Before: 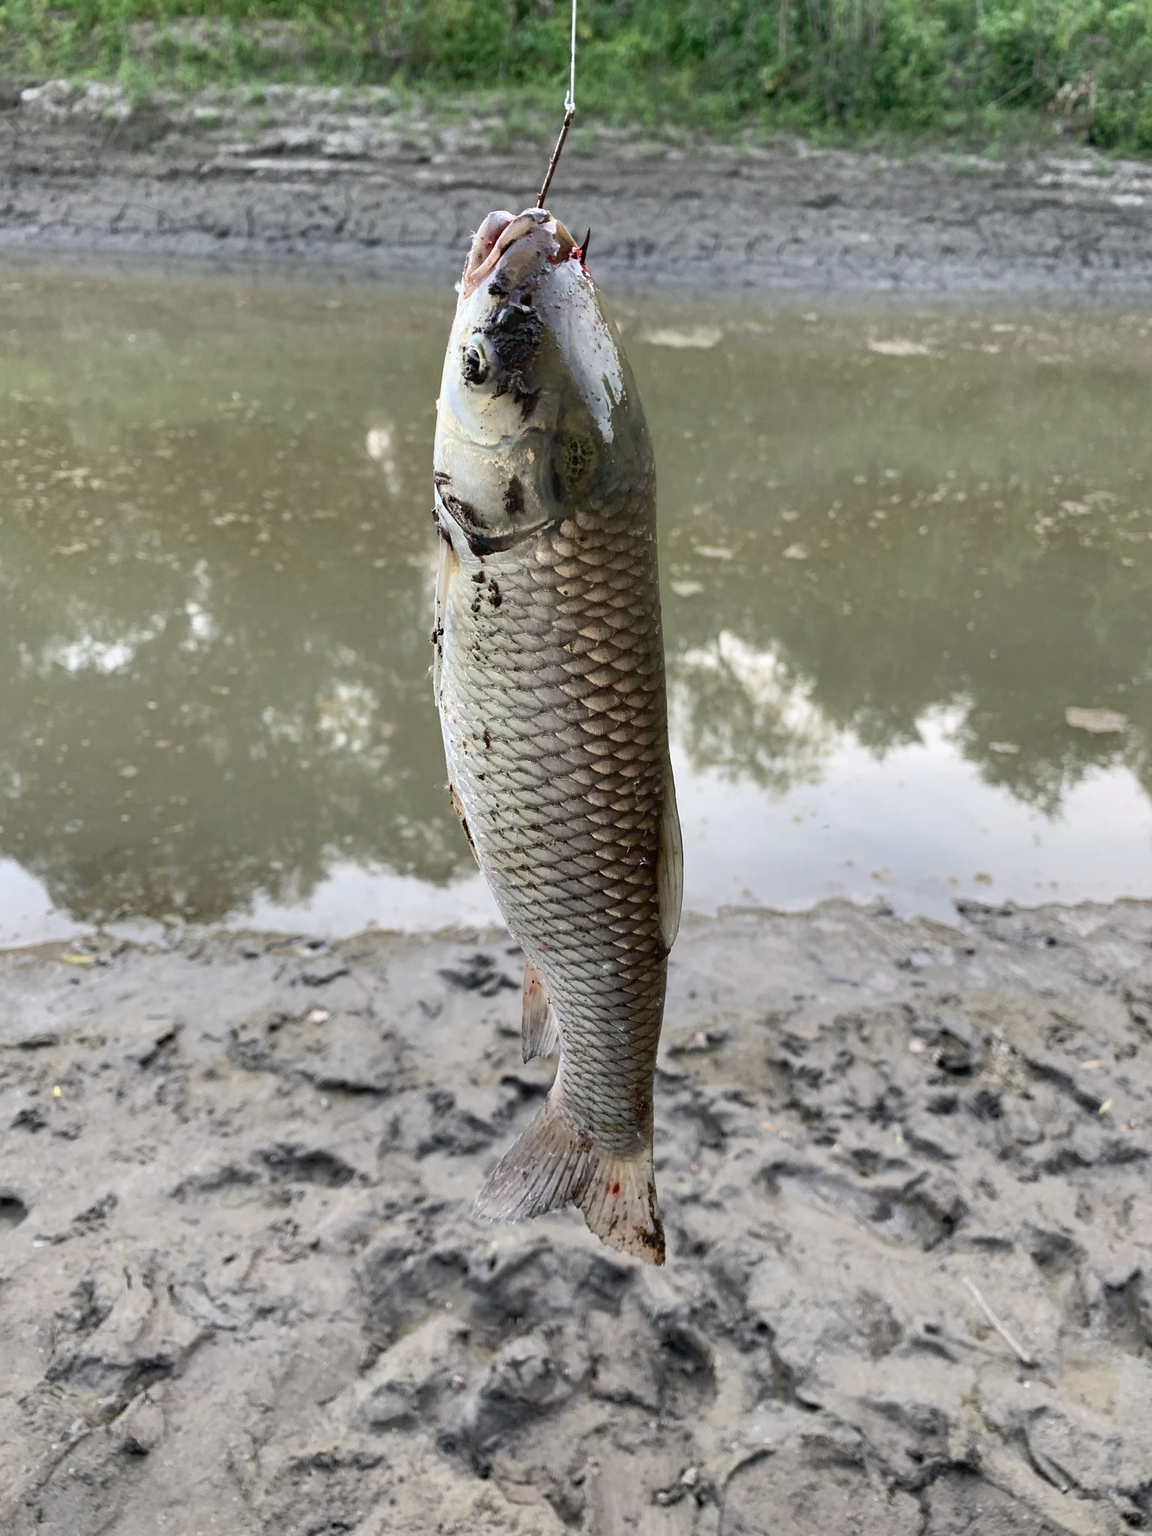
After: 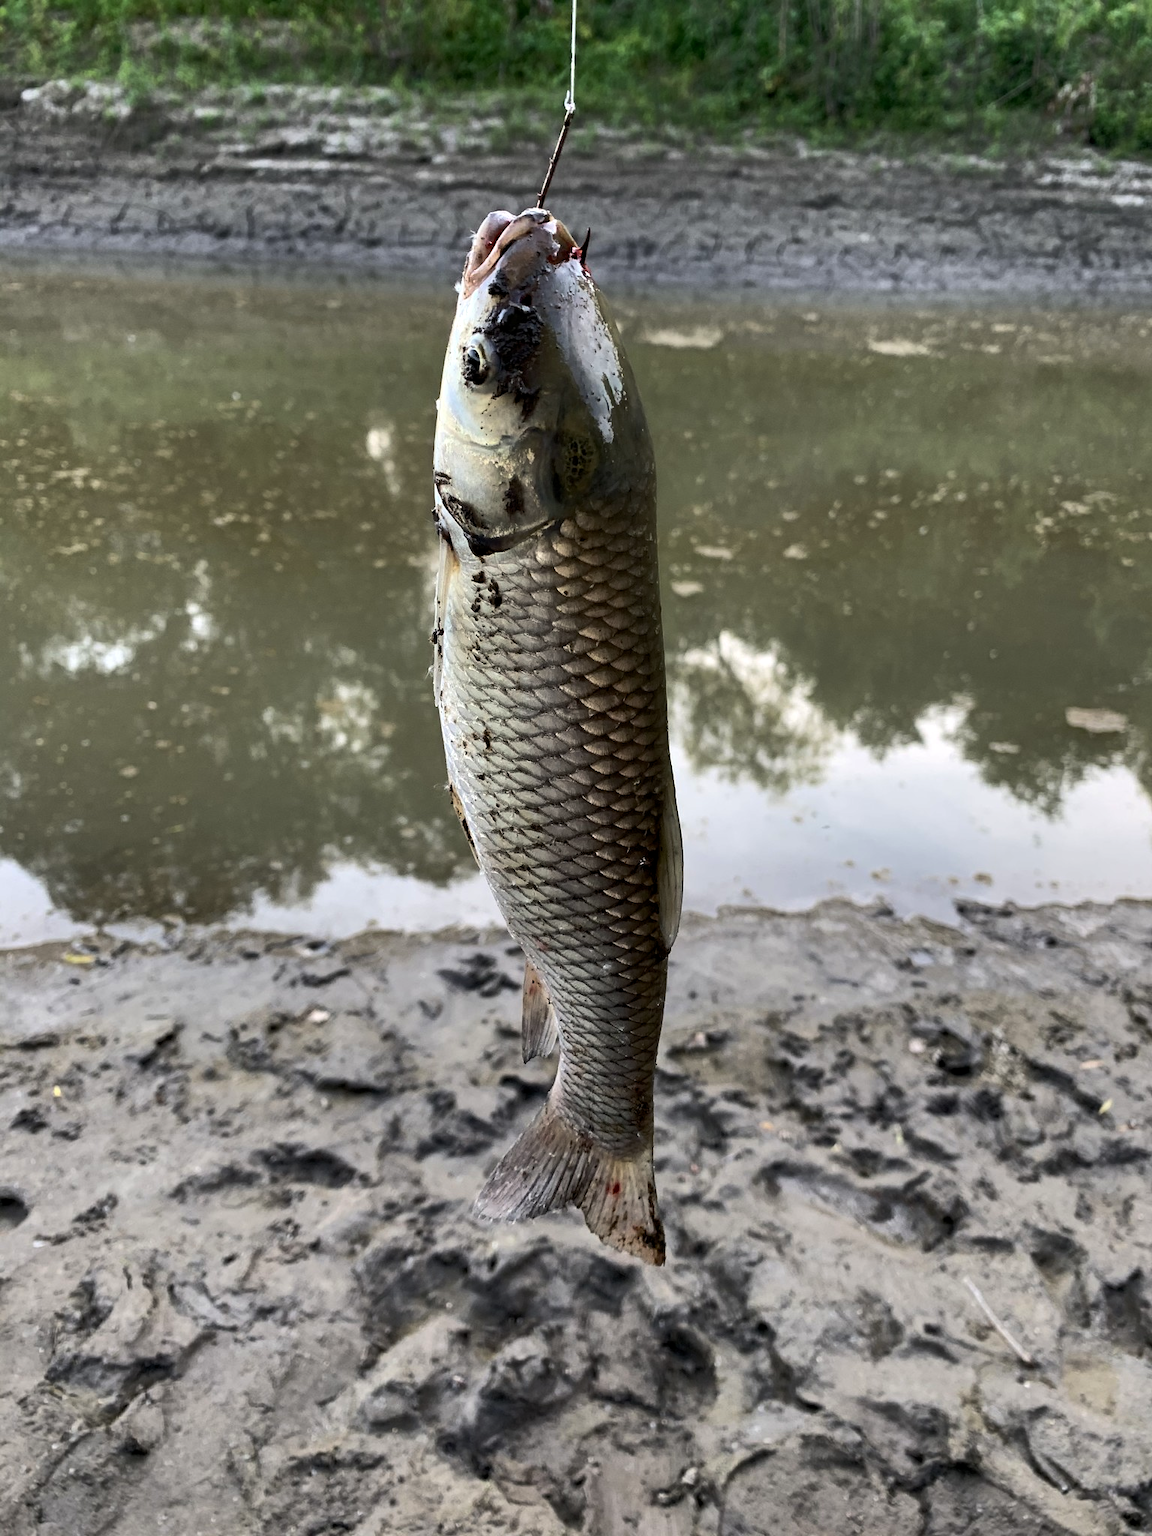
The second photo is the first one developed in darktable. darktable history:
color balance rgb: global offset › luminance -0.49%, perceptual saturation grading › global saturation 16.957%, perceptual brilliance grading › highlights 3.985%, perceptual brilliance grading › mid-tones -19.152%, perceptual brilliance grading › shadows -41.286%, global vibrance 14.316%
base curve: preserve colors none
